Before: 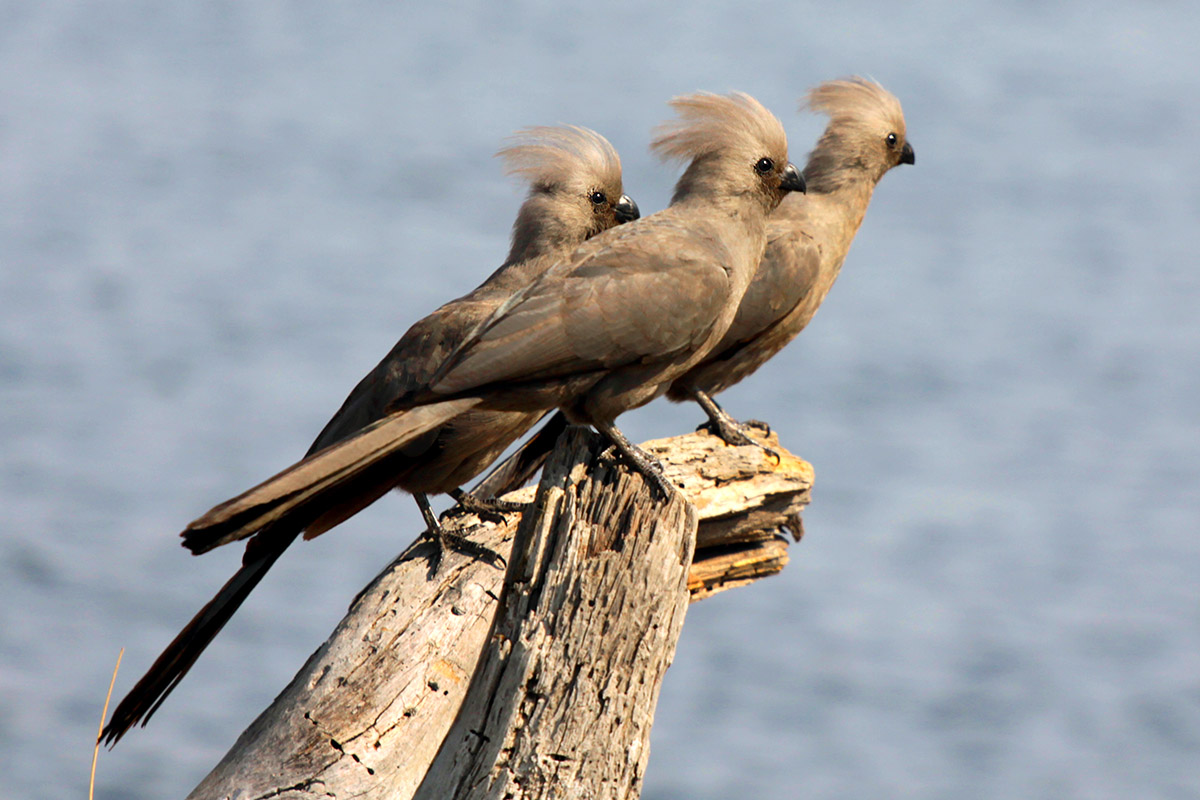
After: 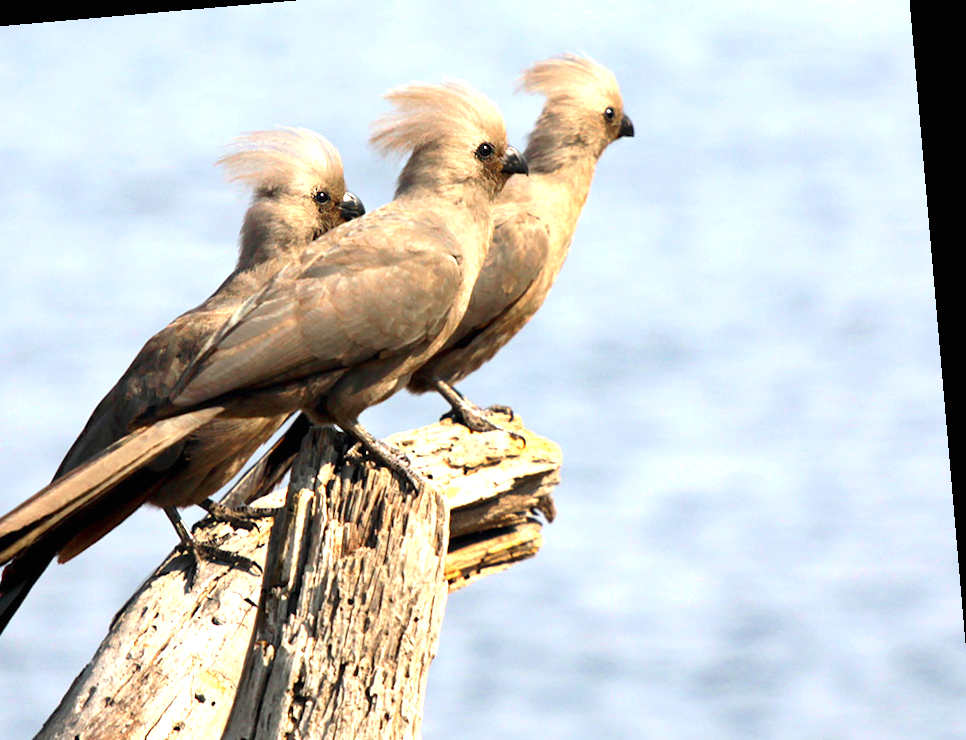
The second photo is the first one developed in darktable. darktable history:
rotate and perspective: rotation -4.98°, automatic cropping off
exposure: black level correction 0, exposure 0.95 EV, compensate exposure bias true, compensate highlight preservation false
crop: left 23.095%, top 5.827%, bottom 11.854%
